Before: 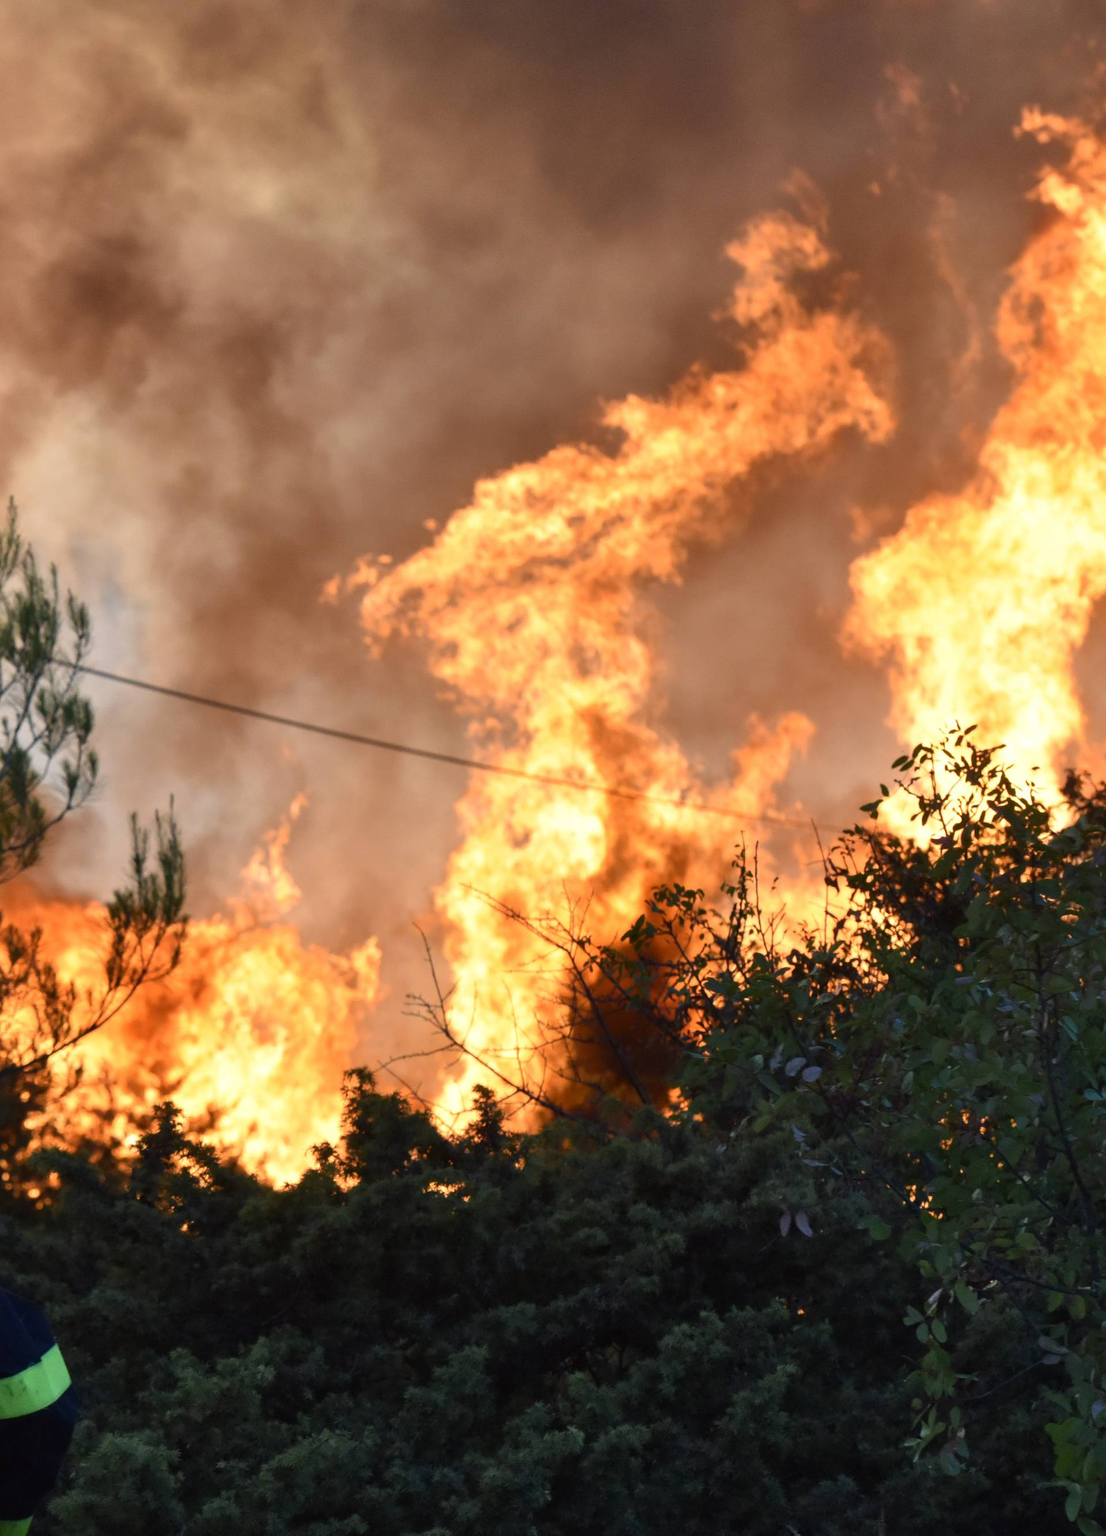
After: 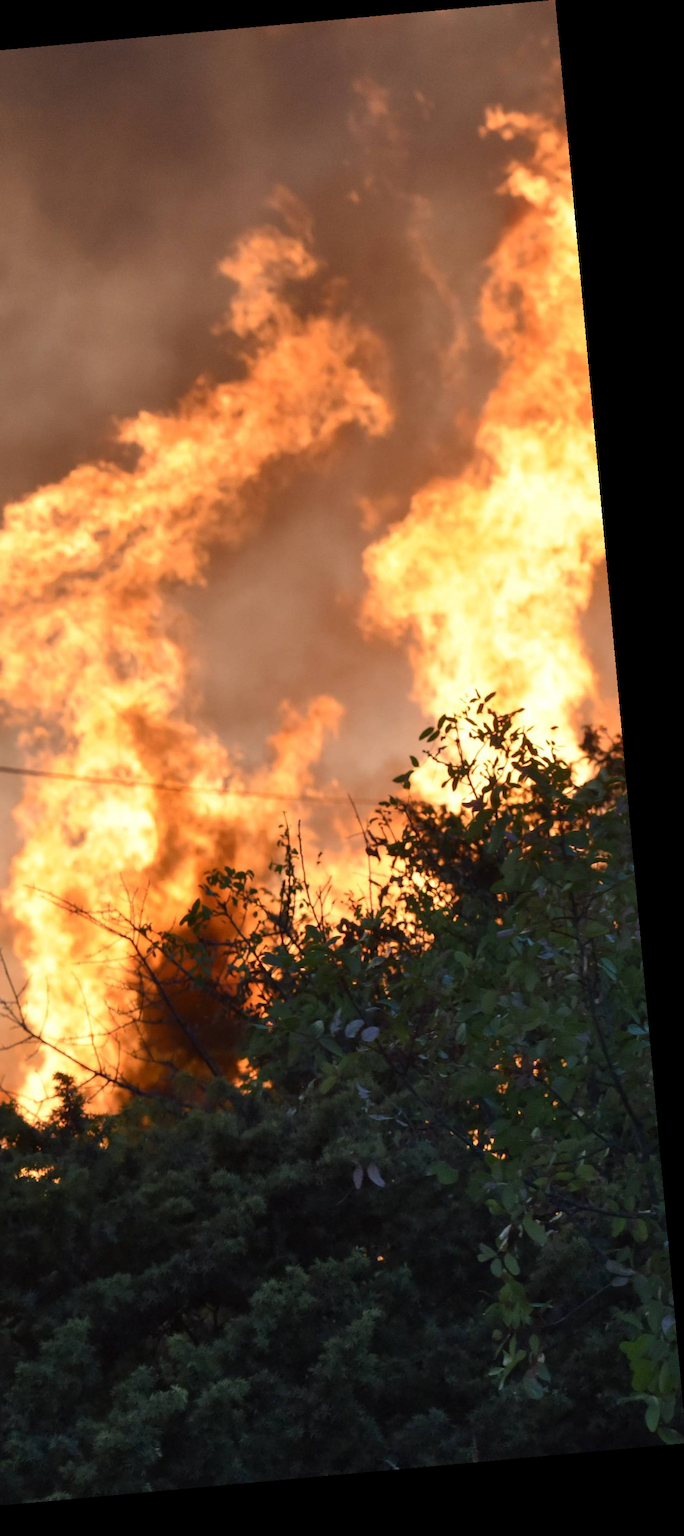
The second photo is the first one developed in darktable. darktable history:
rotate and perspective: rotation -5.2°, automatic cropping off
crop: left 41.402%
